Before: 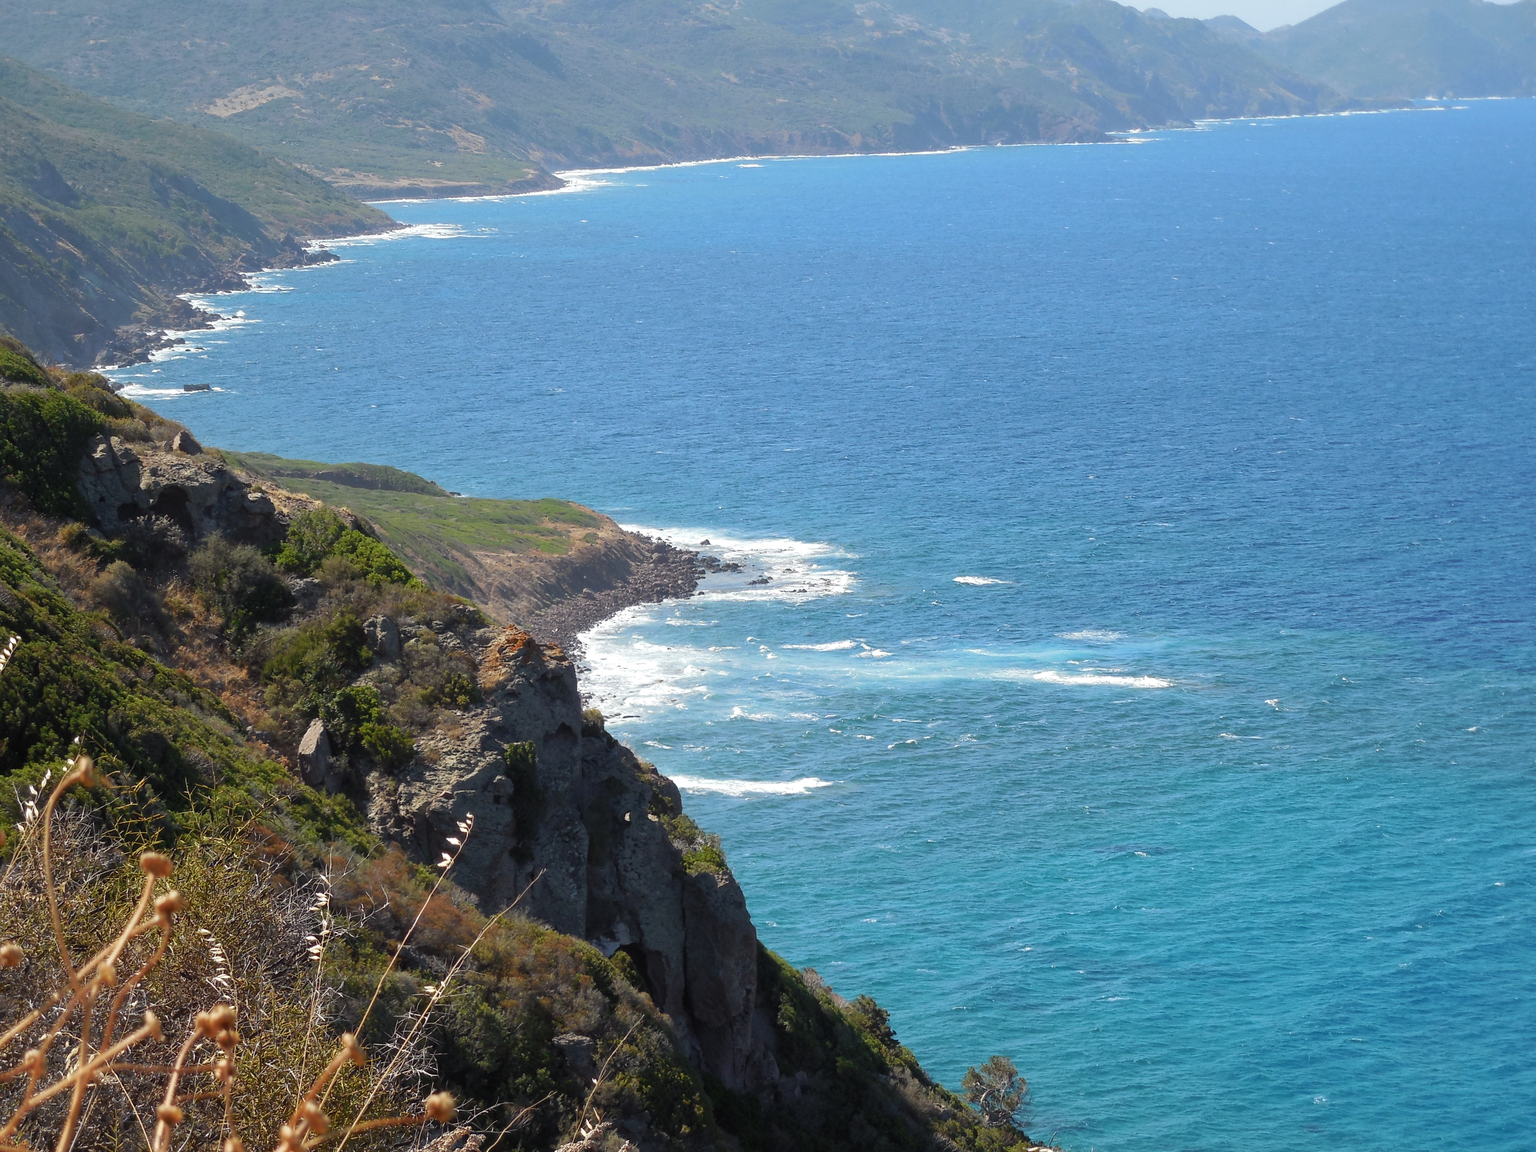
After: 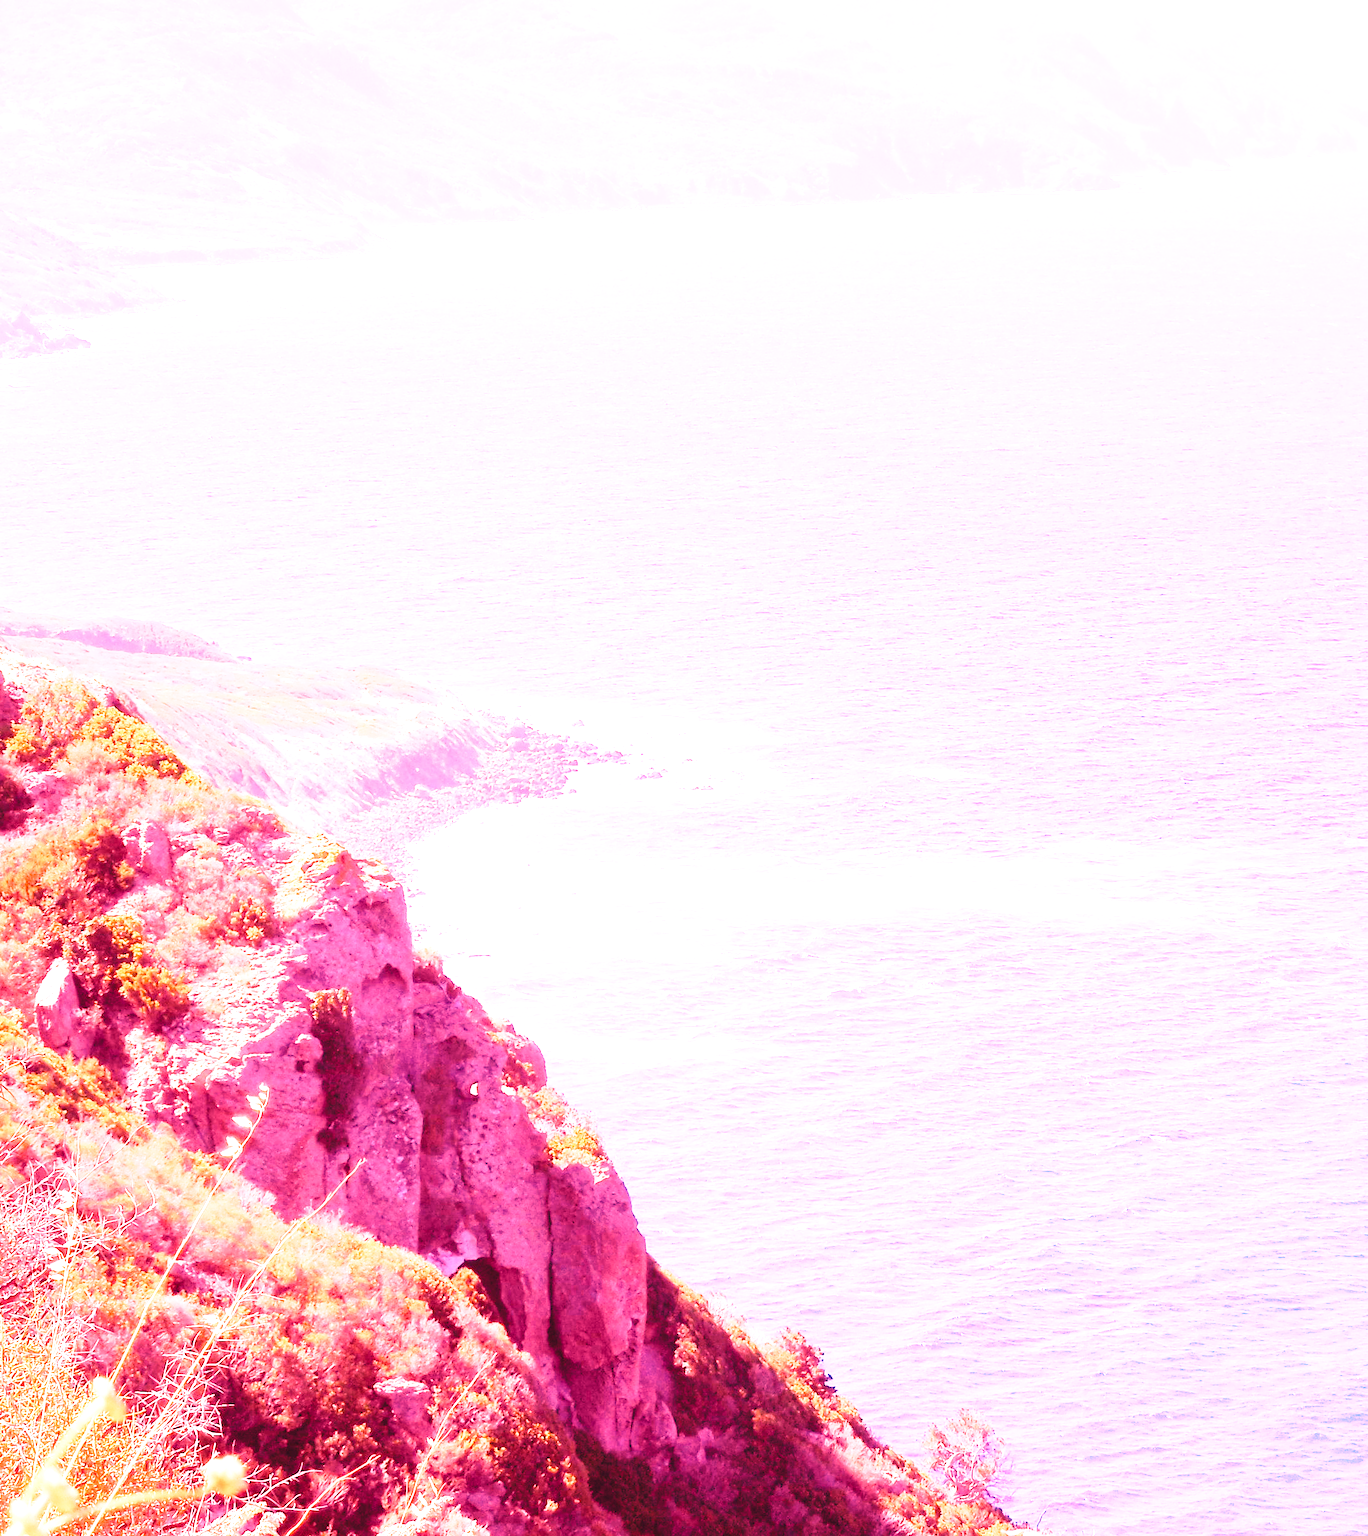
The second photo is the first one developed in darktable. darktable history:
white balance: red 4.26, blue 1.802
exposure: black level correction 0, exposure 0.9 EV, compensate highlight preservation false
base curve: curves: ch0 [(0, 0) (0.028, 0.03) (0.121, 0.232) (0.46, 0.748) (0.859, 0.968) (1, 1)], preserve colors none
crop and rotate: left 17.732%, right 15.423%
